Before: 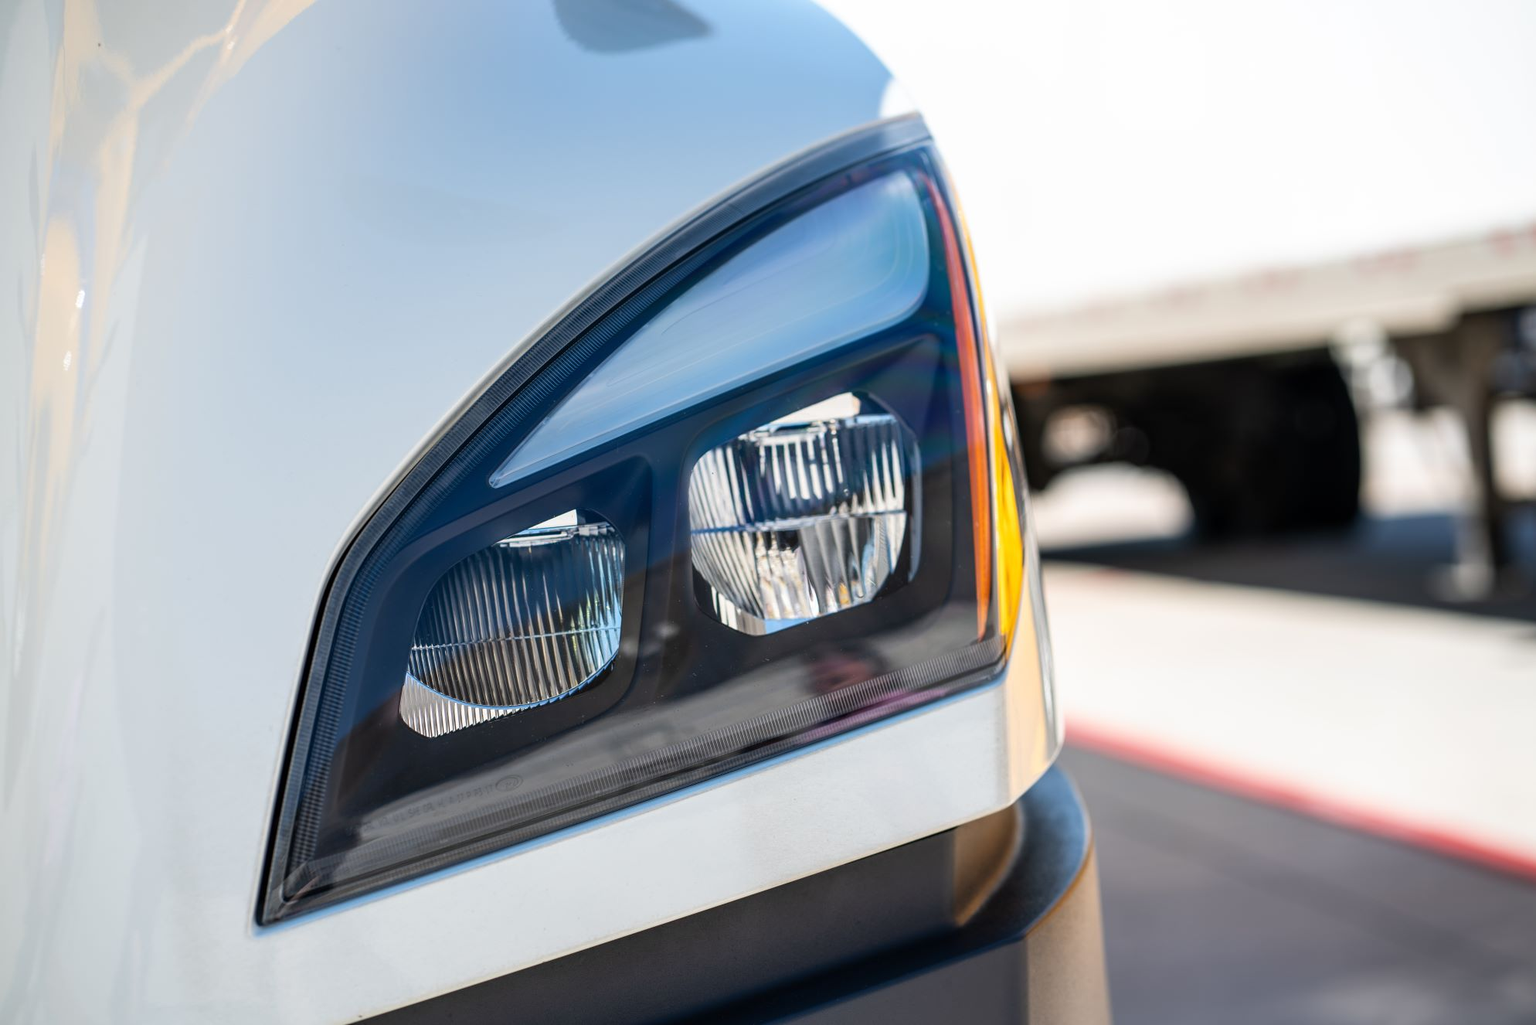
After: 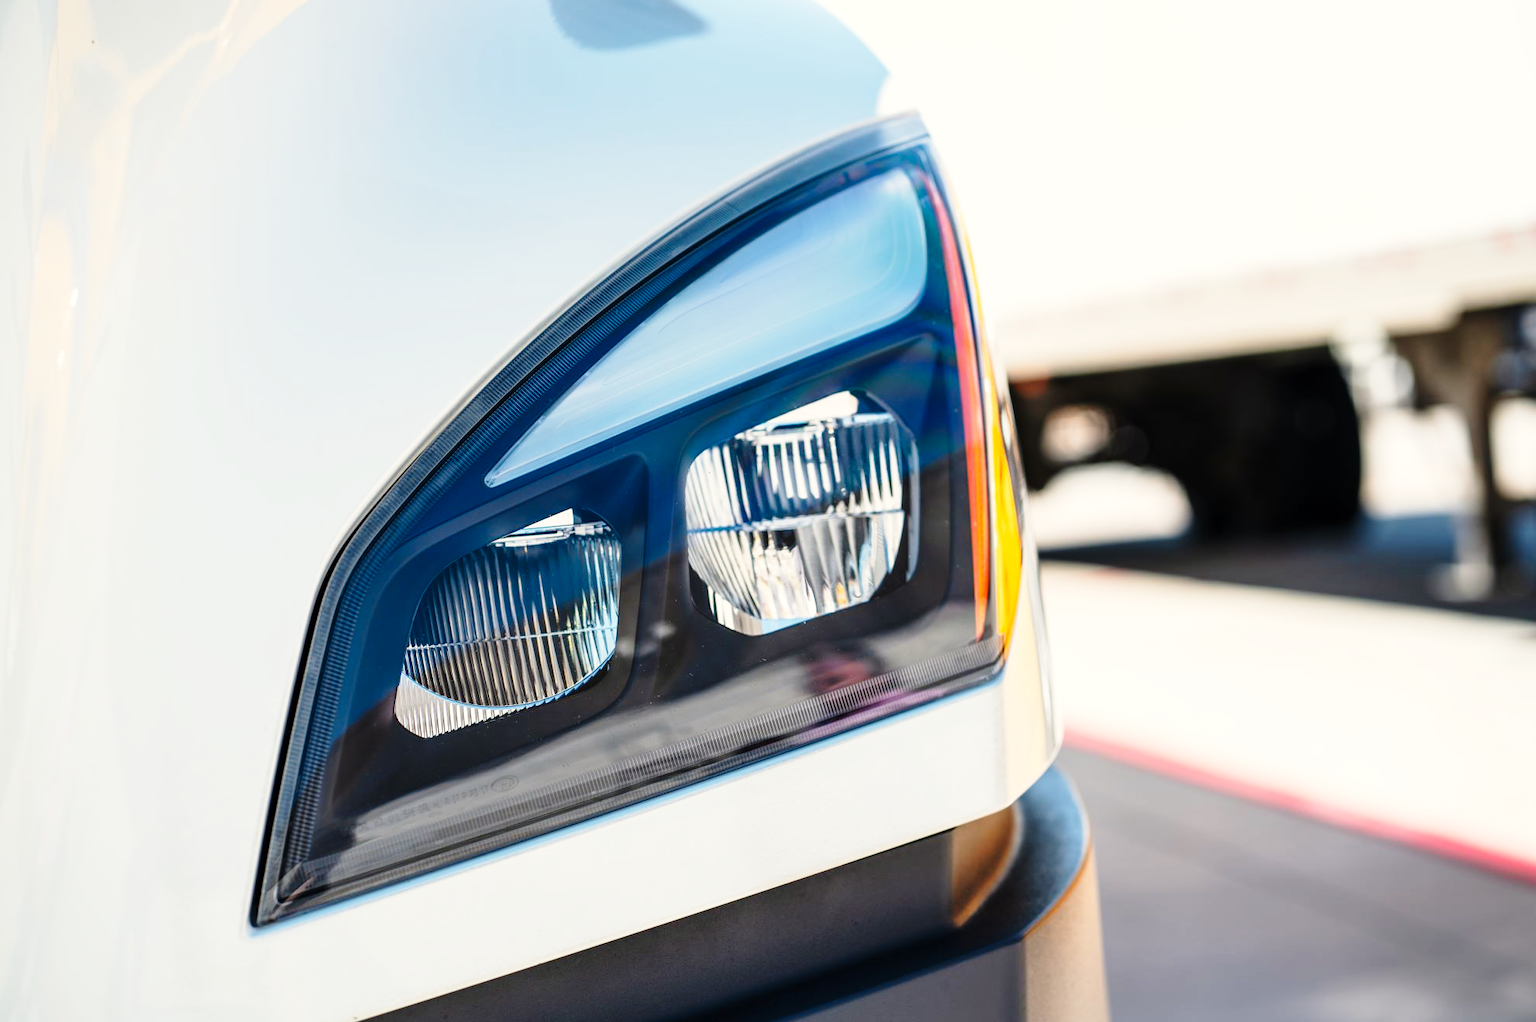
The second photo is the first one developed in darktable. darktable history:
crop and rotate: left 0.488%, top 0.376%, bottom 0.293%
color zones: curves: ch1 [(0.239, 0.552) (0.75, 0.5)]; ch2 [(0.25, 0.462) (0.749, 0.457)]
base curve: curves: ch0 [(0, 0) (0.028, 0.03) (0.121, 0.232) (0.46, 0.748) (0.859, 0.968) (1, 1)], preserve colors none
color correction: highlights b* 2.99
